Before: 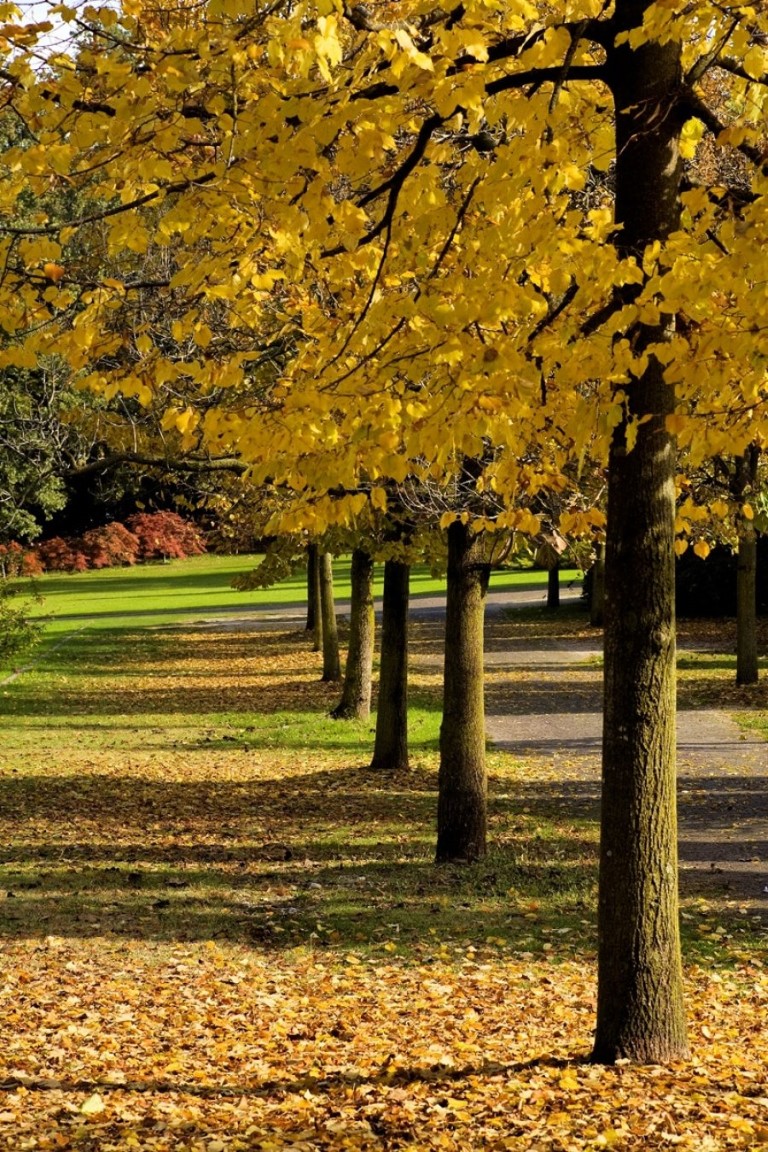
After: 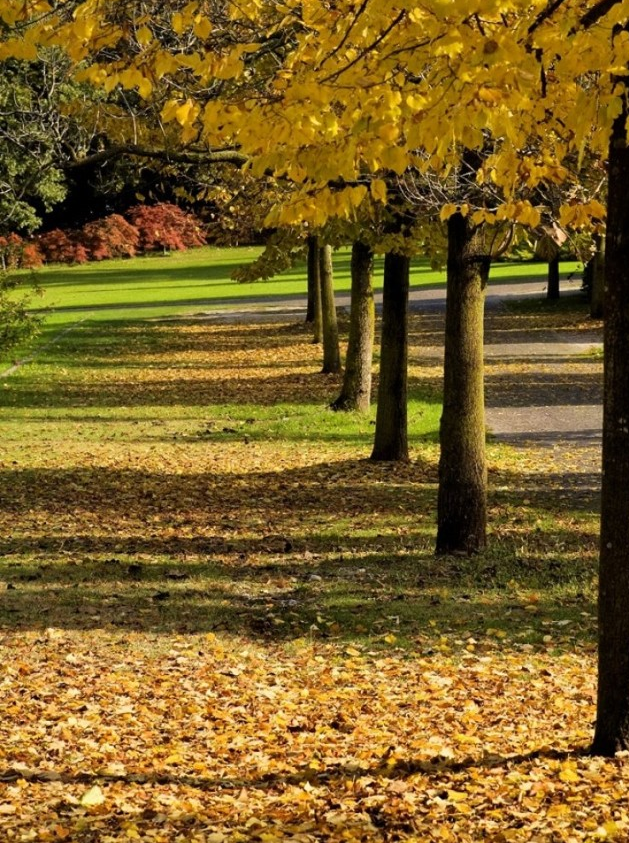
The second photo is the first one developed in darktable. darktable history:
crop: top 26.82%, right 17.986%
